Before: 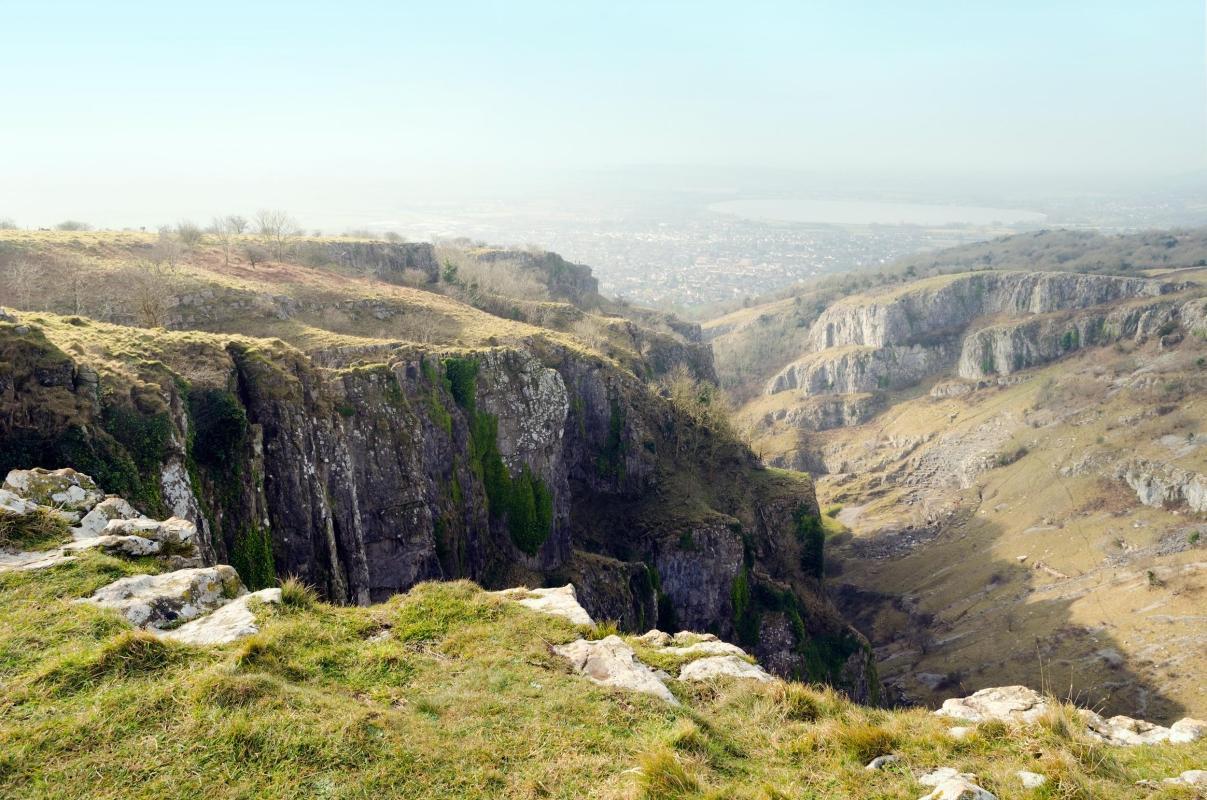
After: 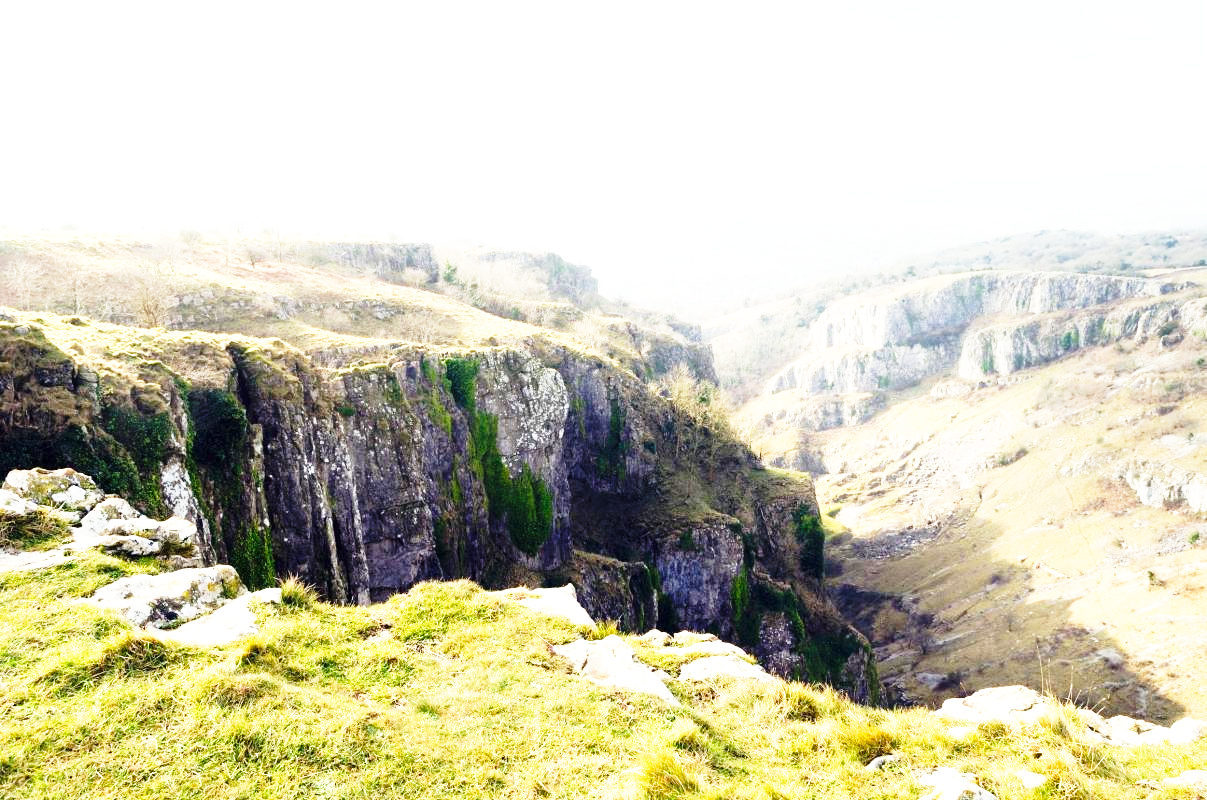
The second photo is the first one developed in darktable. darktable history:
base curve: curves: ch0 [(0, 0) (0.026, 0.03) (0.109, 0.232) (0.351, 0.748) (0.669, 0.968) (1, 1)], preserve colors none
exposure: exposure 0.495 EV, compensate exposure bias true, compensate highlight preservation false
